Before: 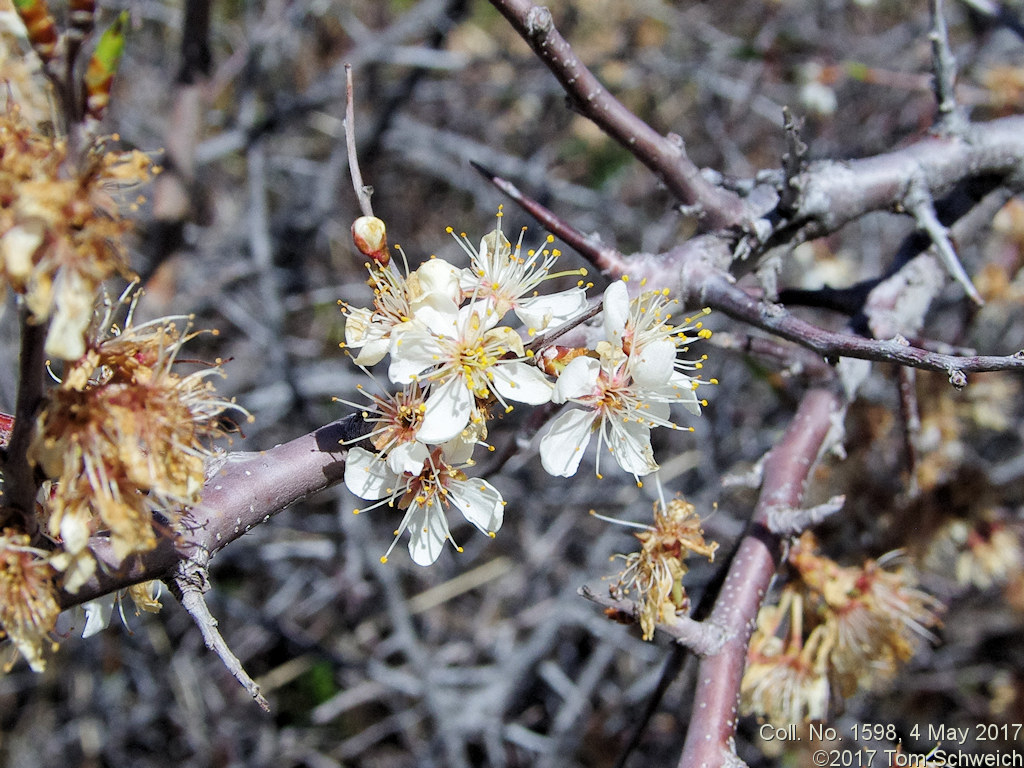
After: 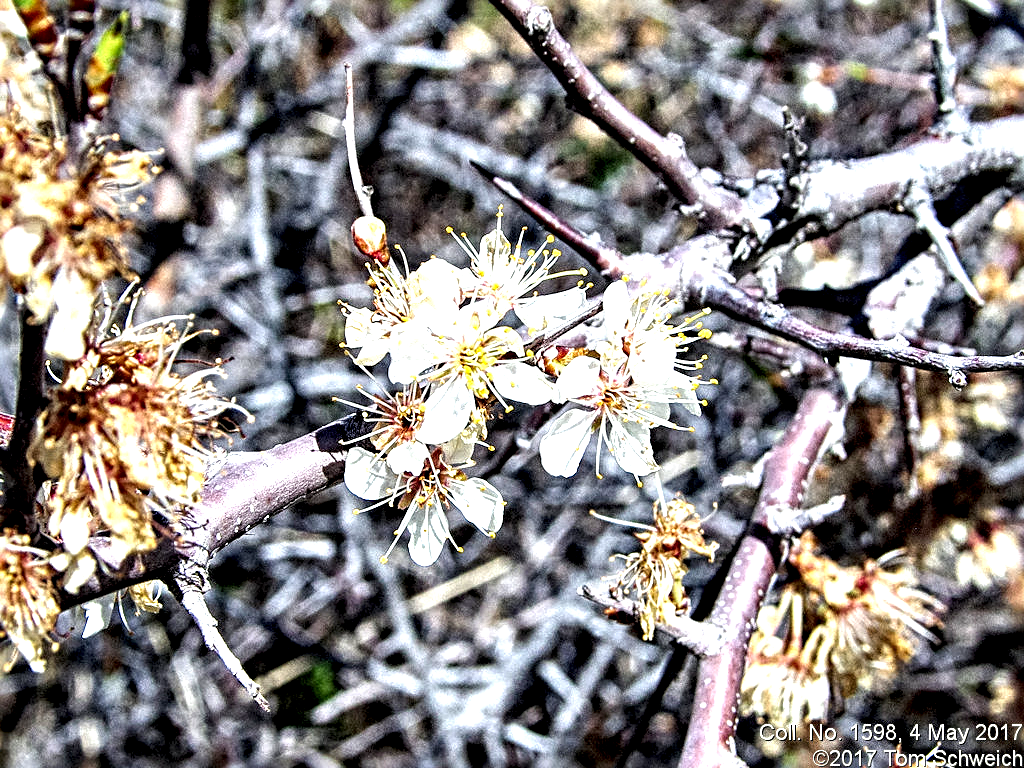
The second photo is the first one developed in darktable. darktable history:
exposure: black level correction 0, exposure 0.691 EV, compensate highlight preservation false
contrast equalizer: octaves 7, y [[0.6 ×6], [0.55 ×6], [0 ×6], [0 ×6], [0 ×6]]
local contrast: detail 160%
sharpen: radius 3.959
